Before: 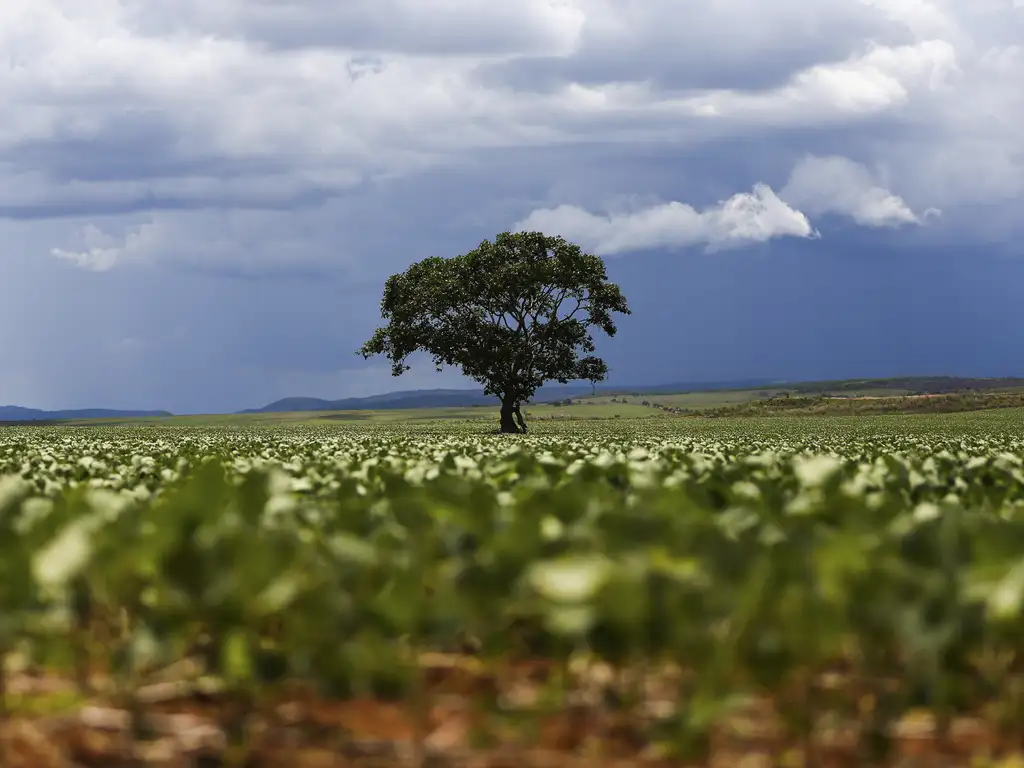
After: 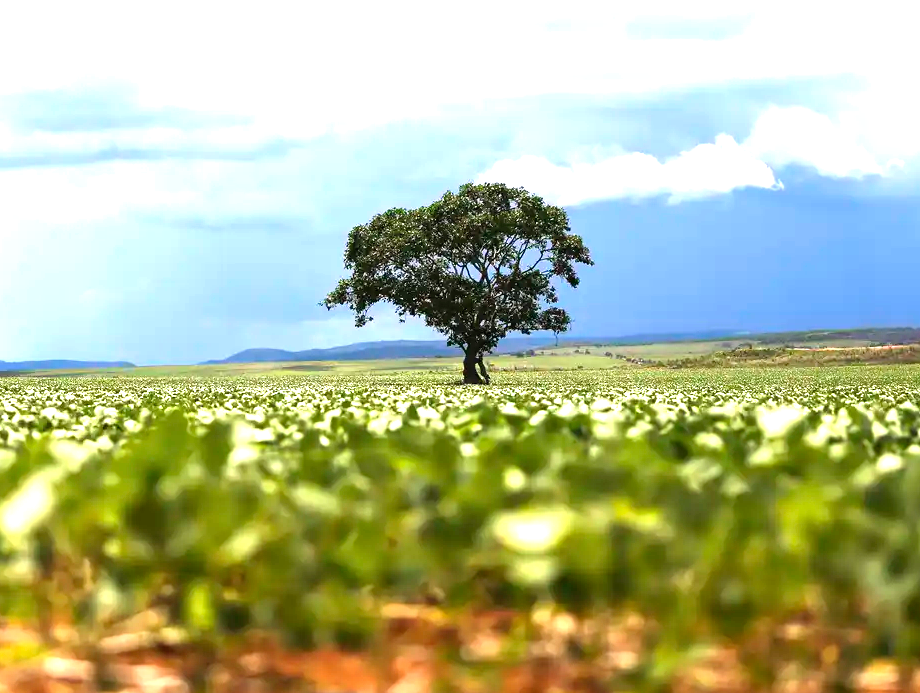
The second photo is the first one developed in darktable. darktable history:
crop: left 3.681%, top 6.394%, right 6.448%, bottom 3.276%
exposure: black level correction 0, exposure 1.741 EV, compensate highlight preservation false
